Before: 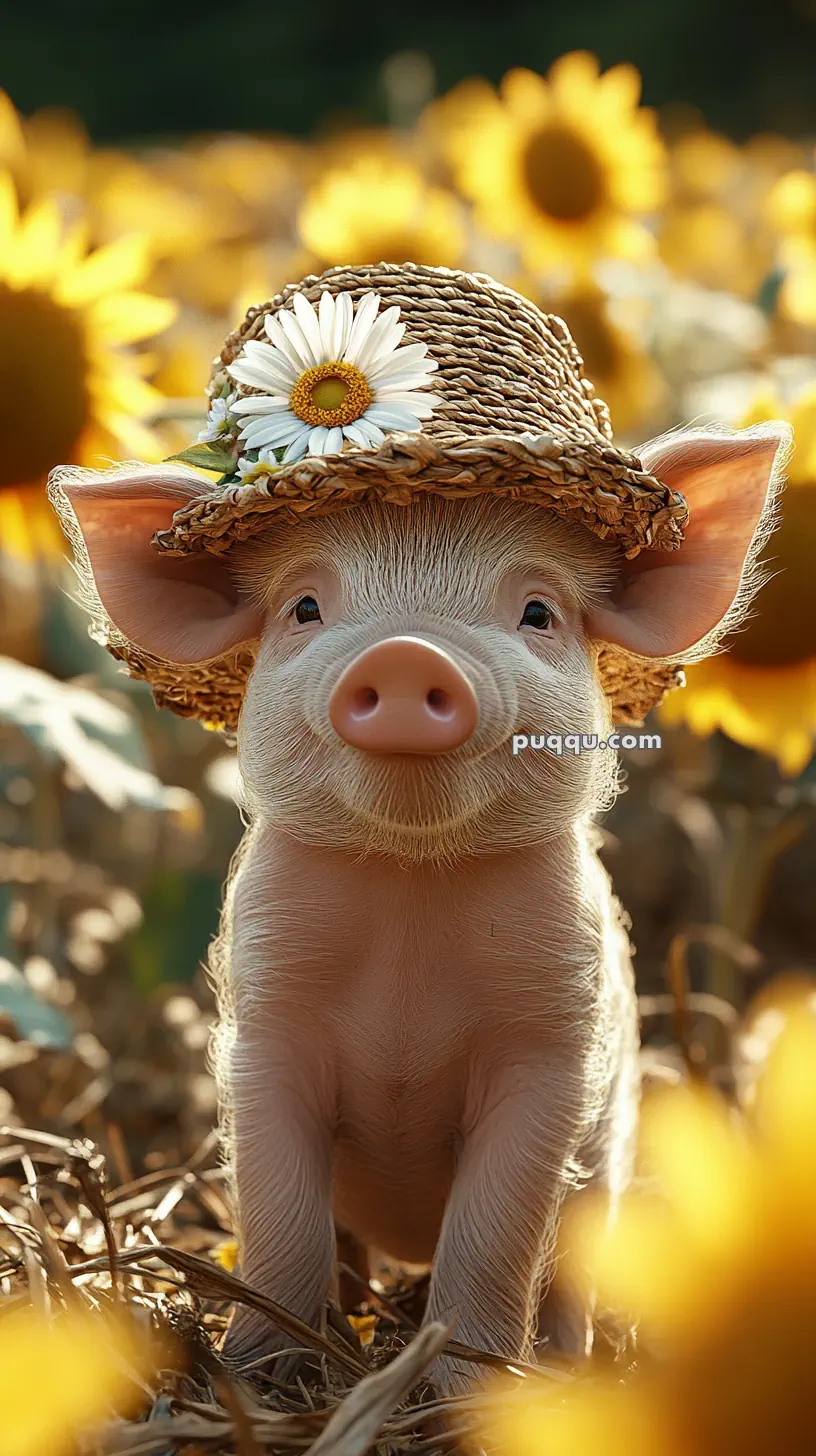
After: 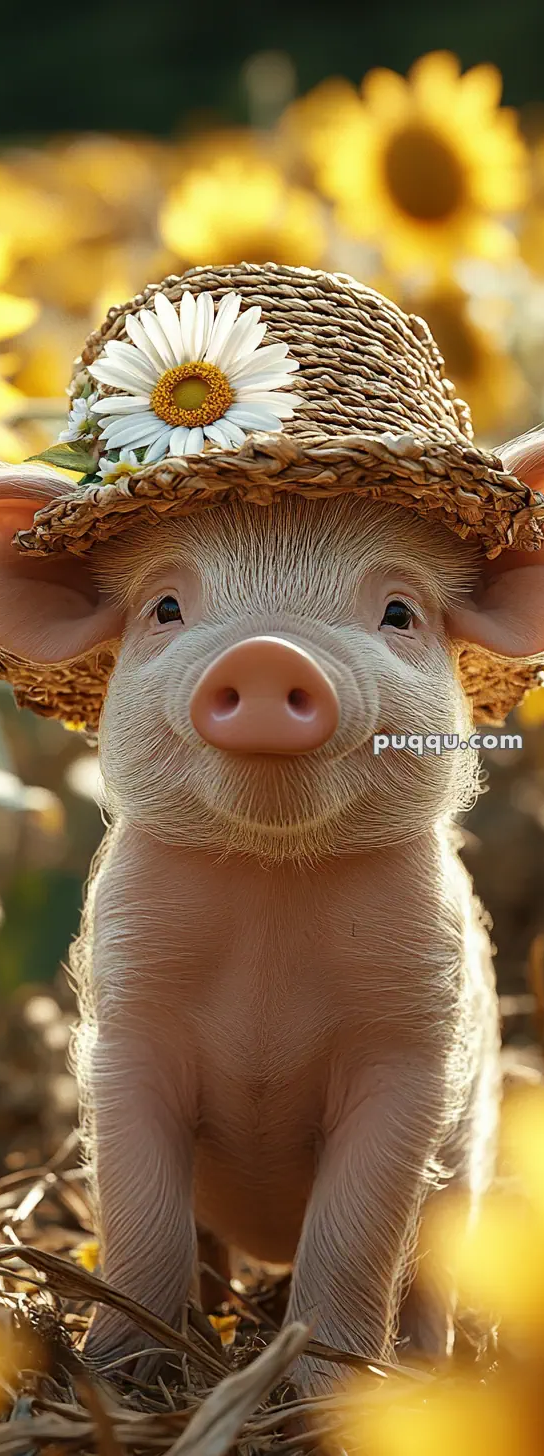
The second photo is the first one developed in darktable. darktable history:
crop: left 17.122%, right 16.197%
